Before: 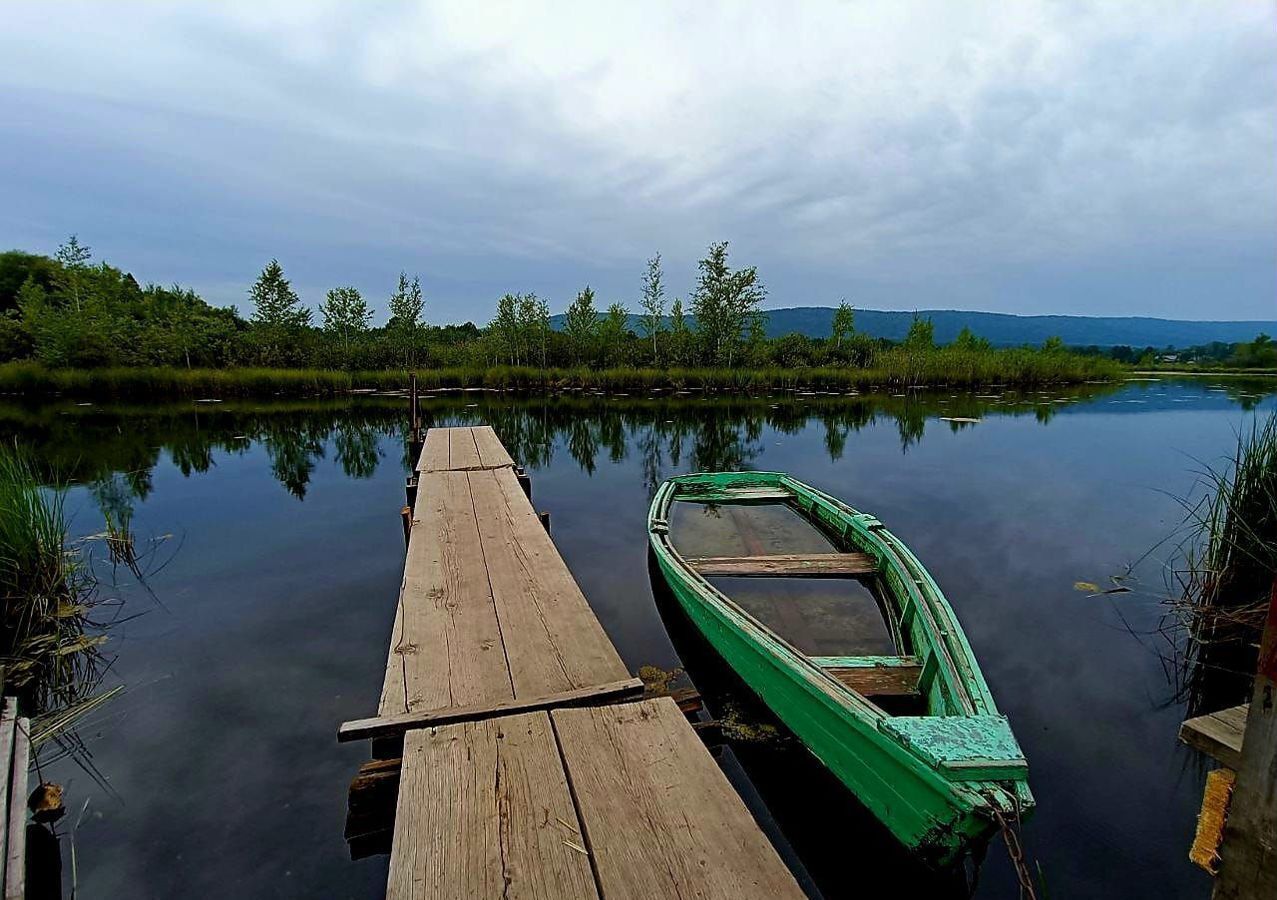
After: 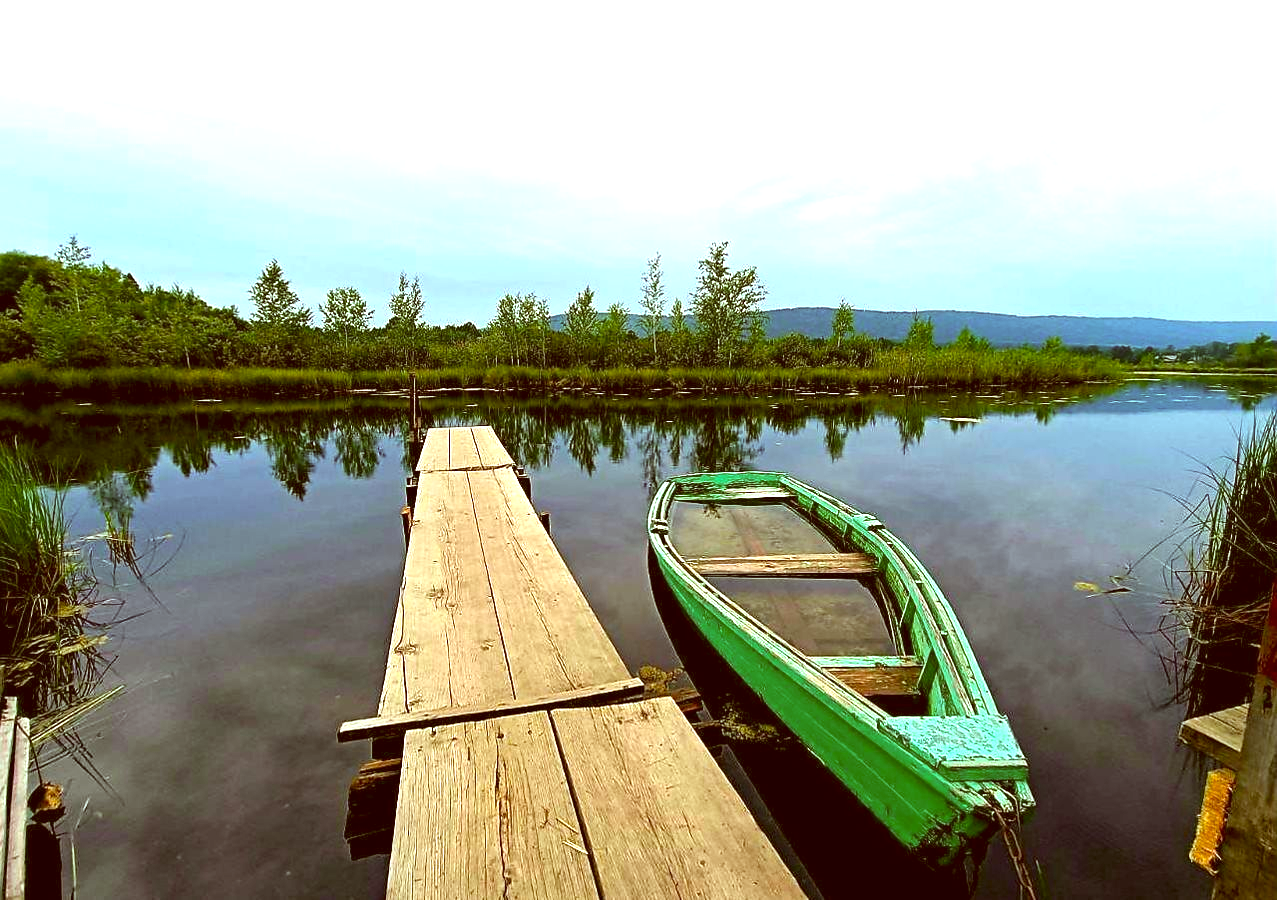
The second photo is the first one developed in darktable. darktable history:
color correction: highlights a* -6.28, highlights b* 9.61, shadows a* 10.67, shadows b* 24
exposure: black level correction 0, exposure 1.518 EV, compensate highlight preservation false
